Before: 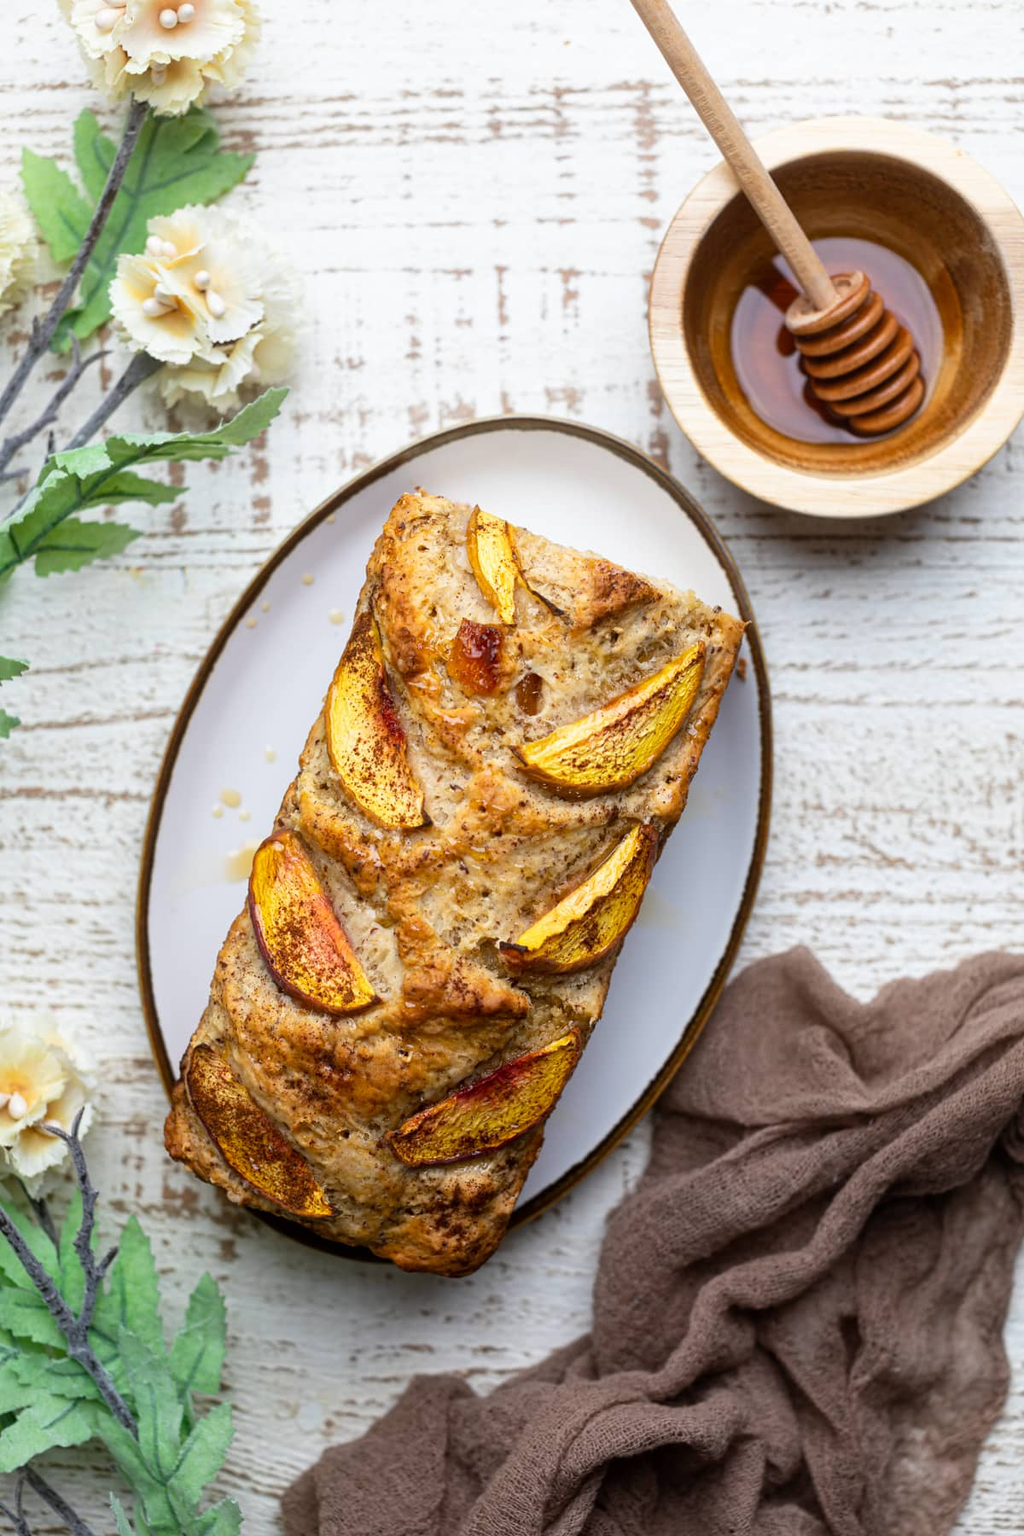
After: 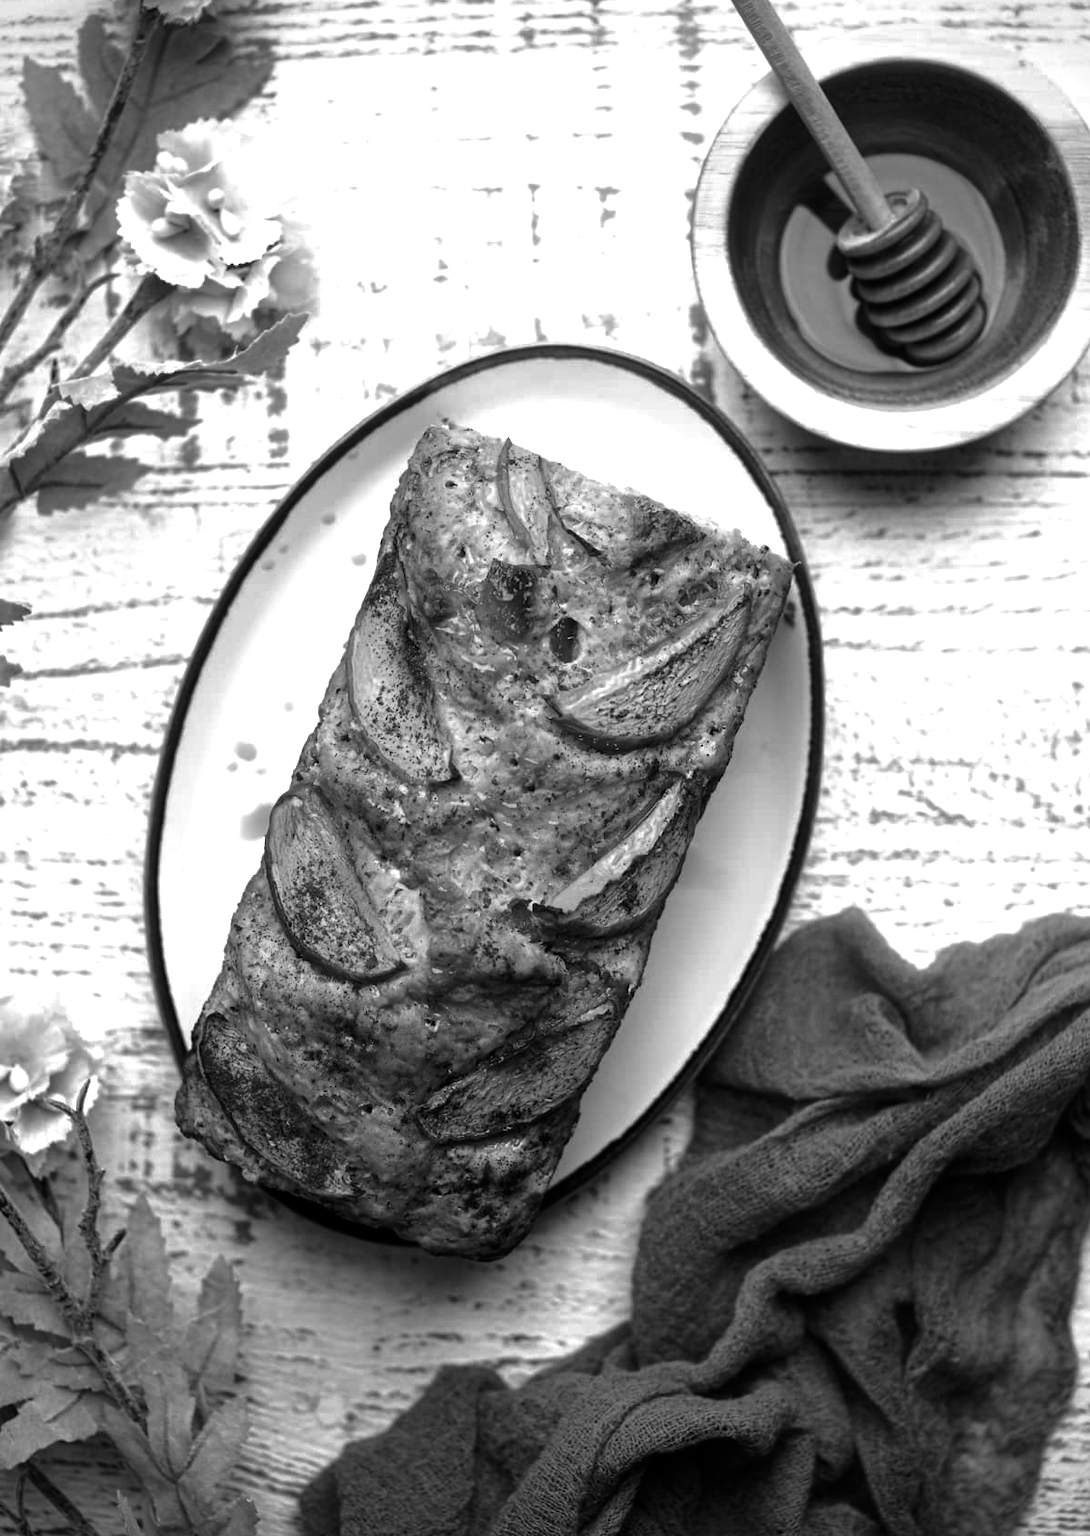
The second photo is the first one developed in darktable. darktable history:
base curve: curves: ch0 [(0, 0) (0.595, 0.418) (1, 1)], preserve colors none
exposure: compensate highlight preservation false
color zones: curves: ch0 [(0.287, 0.048) (0.493, 0.484) (0.737, 0.816)]; ch1 [(0, 0) (0.143, 0) (0.286, 0) (0.429, 0) (0.571, 0) (0.714, 0) (0.857, 0)]
vignetting: fall-off start 88.37%, fall-off radius 44.5%, brightness -0.58, saturation -0.251, width/height ratio 1.166
color correction: highlights b* 0.062, saturation 0.197
crop and rotate: top 6.116%
color balance rgb: shadows lift › luminance -5.086%, shadows lift › chroma 1.252%, shadows lift › hue 218.36°, linear chroma grading › global chroma 14.937%, perceptual saturation grading › global saturation 24.93%, perceptual brilliance grading › highlights 17.436%, perceptual brilliance grading › mid-tones 31.427%, perceptual brilliance grading › shadows -31.067%, global vibrance 20%
